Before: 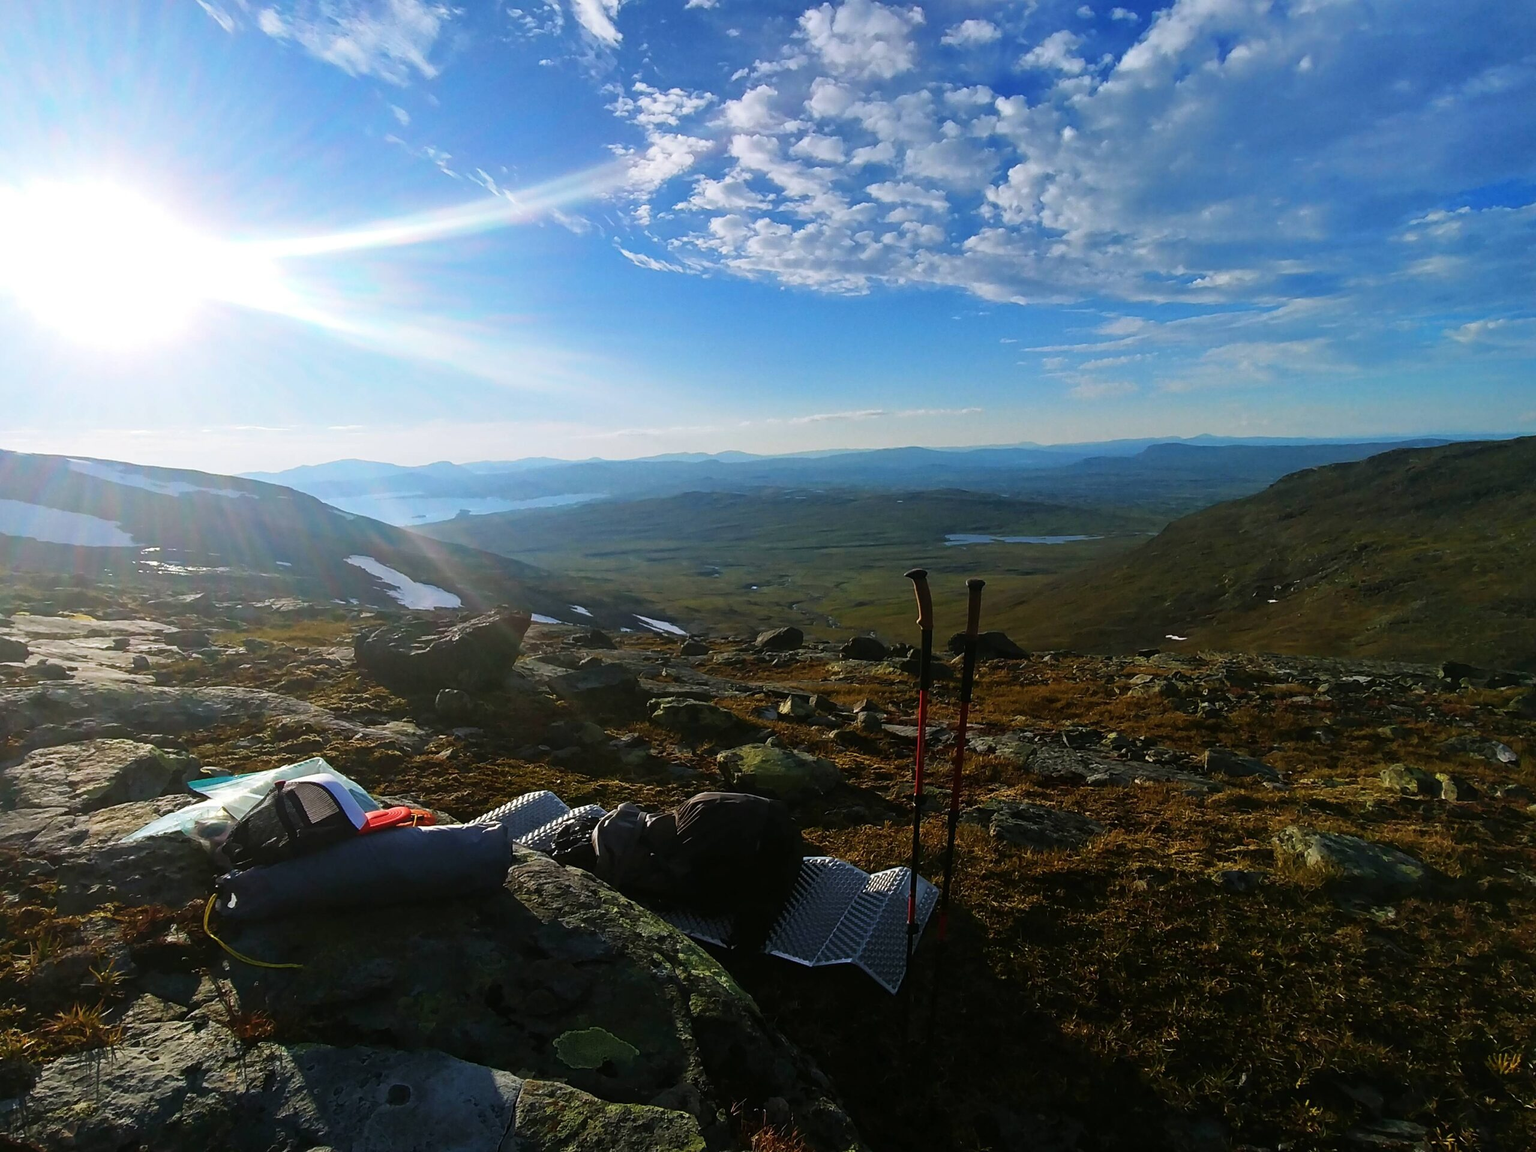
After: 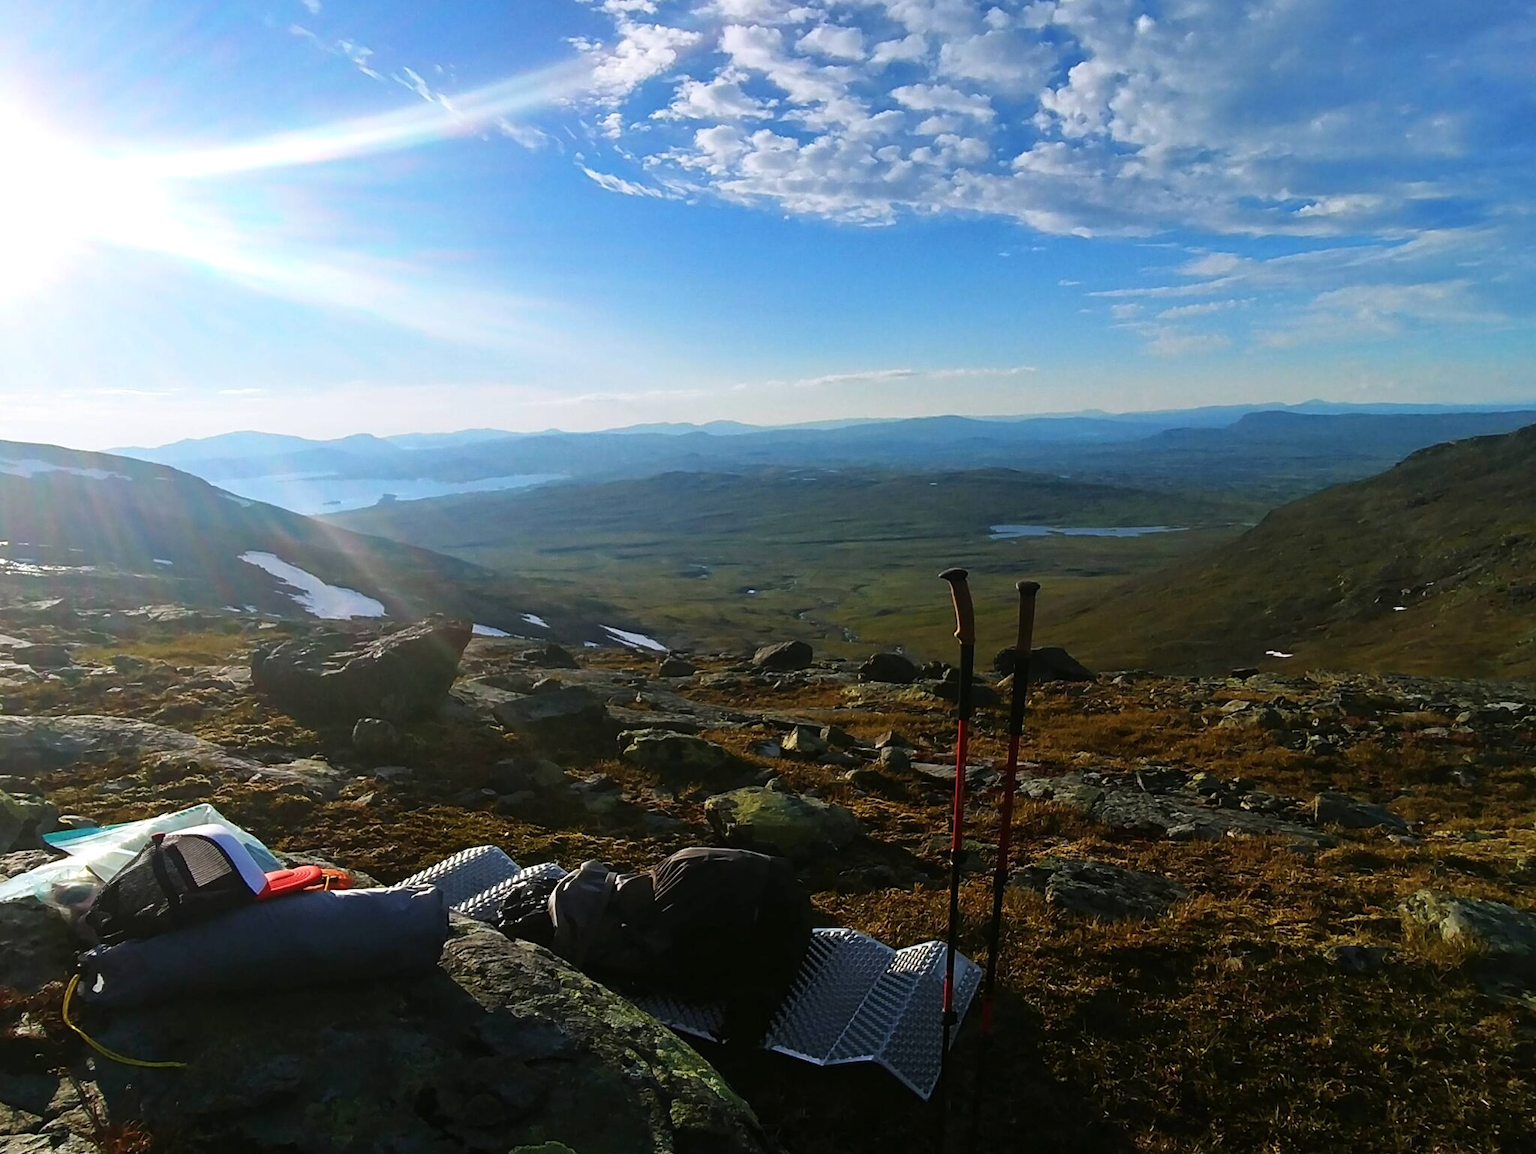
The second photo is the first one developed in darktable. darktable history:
exposure: exposure 0.128 EV, compensate highlight preservation false
crop and rotate: left 10.022%, top 9.948%, right 9.992%, bottom 9.886%
